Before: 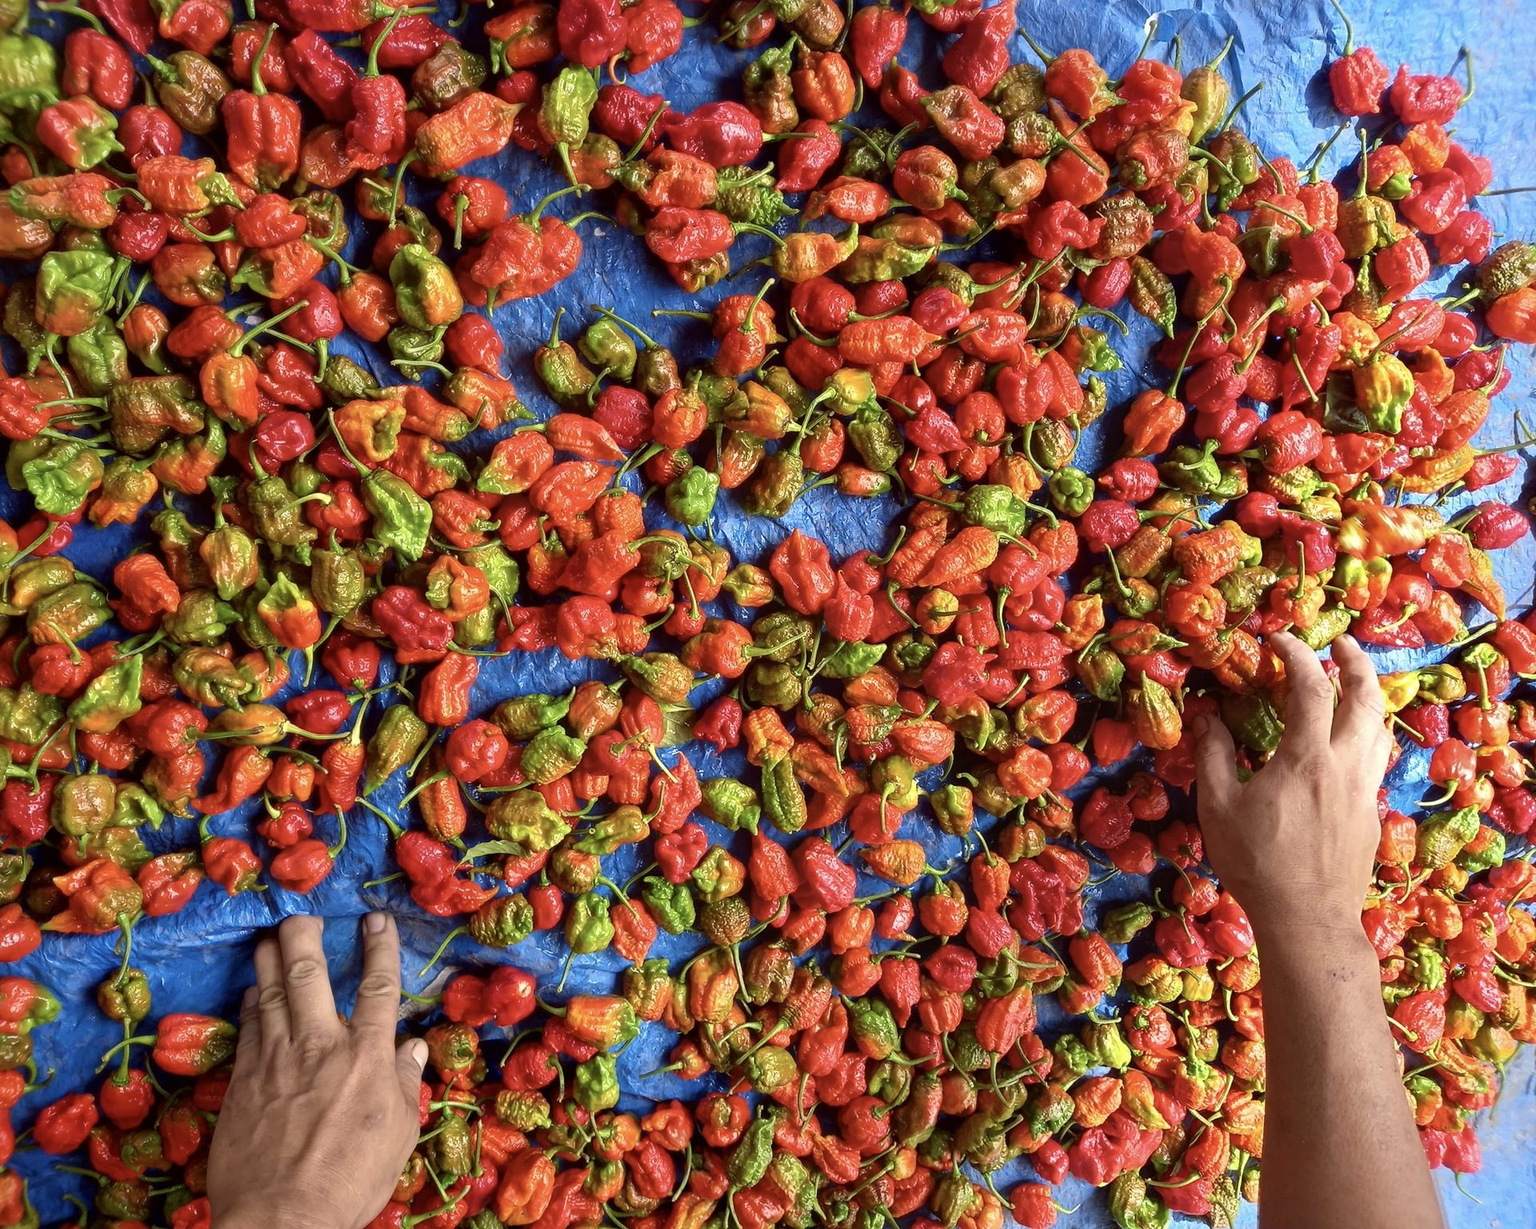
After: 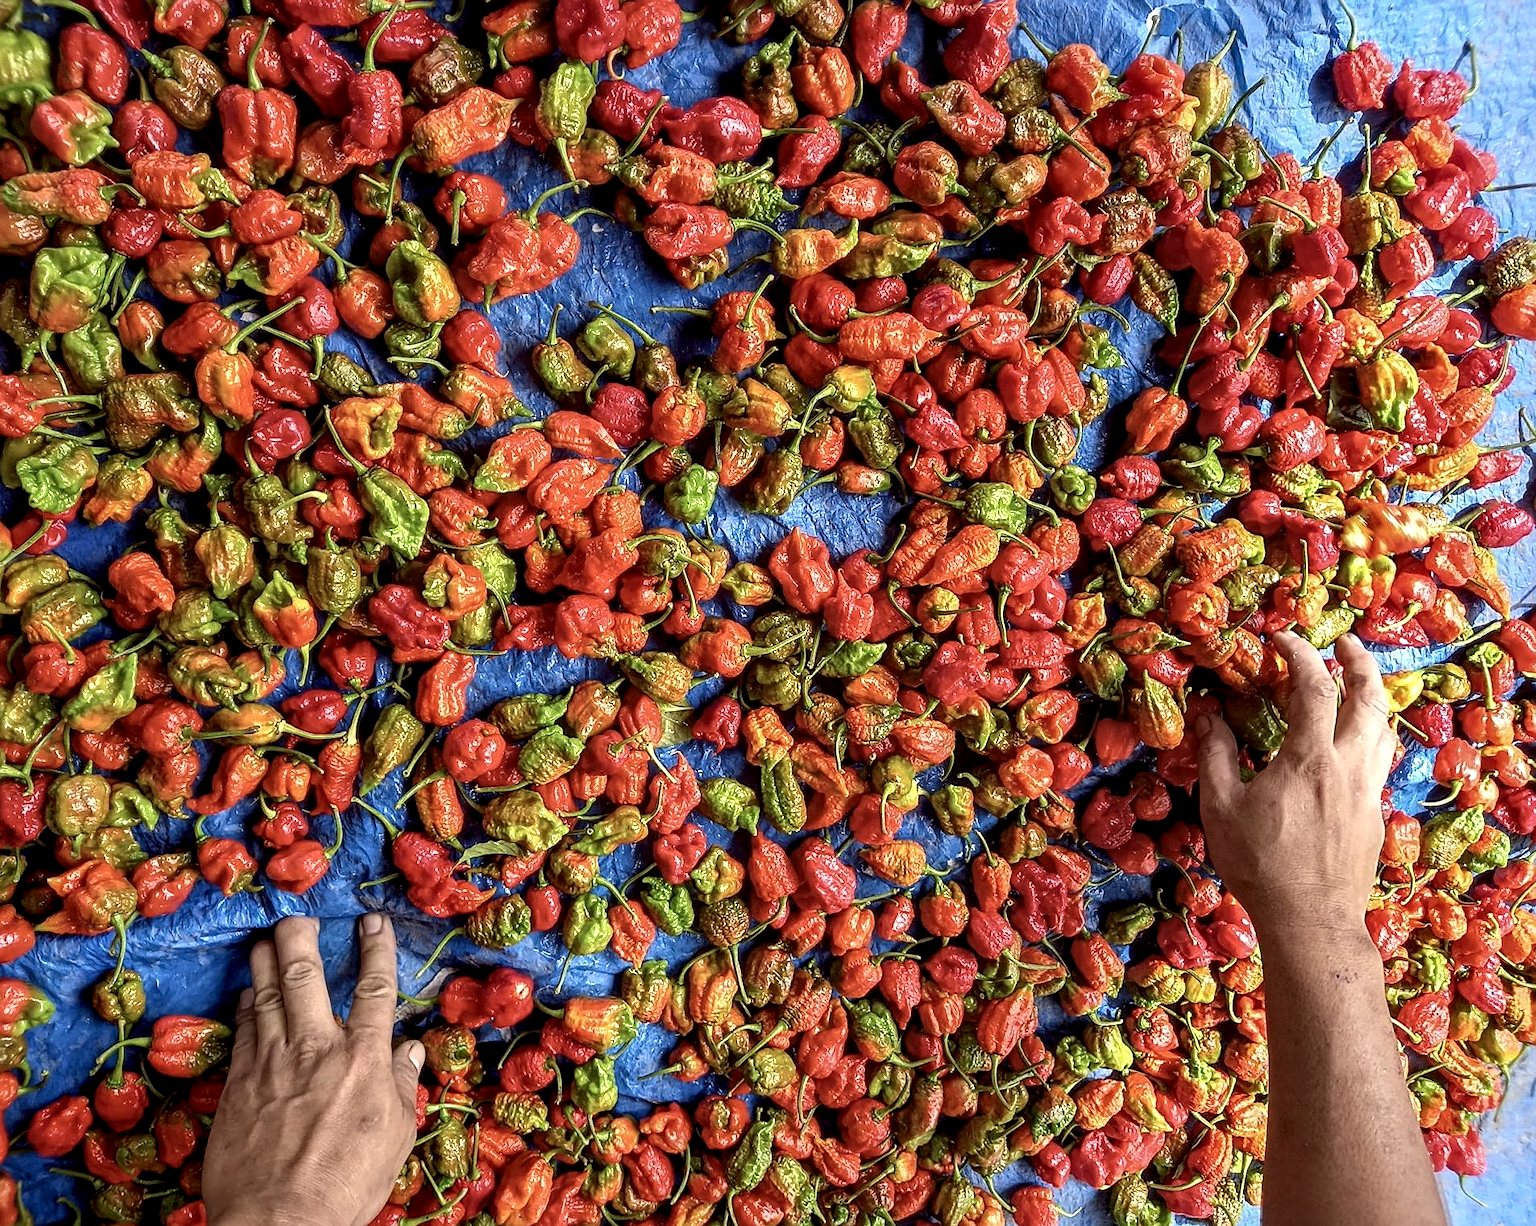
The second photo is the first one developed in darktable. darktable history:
sharpen: on, module defaults
crop: left 0.434%, top 0.485%, right 0.244%, bottom 0.386%
local contrast: highlights 25%, detail 150%
